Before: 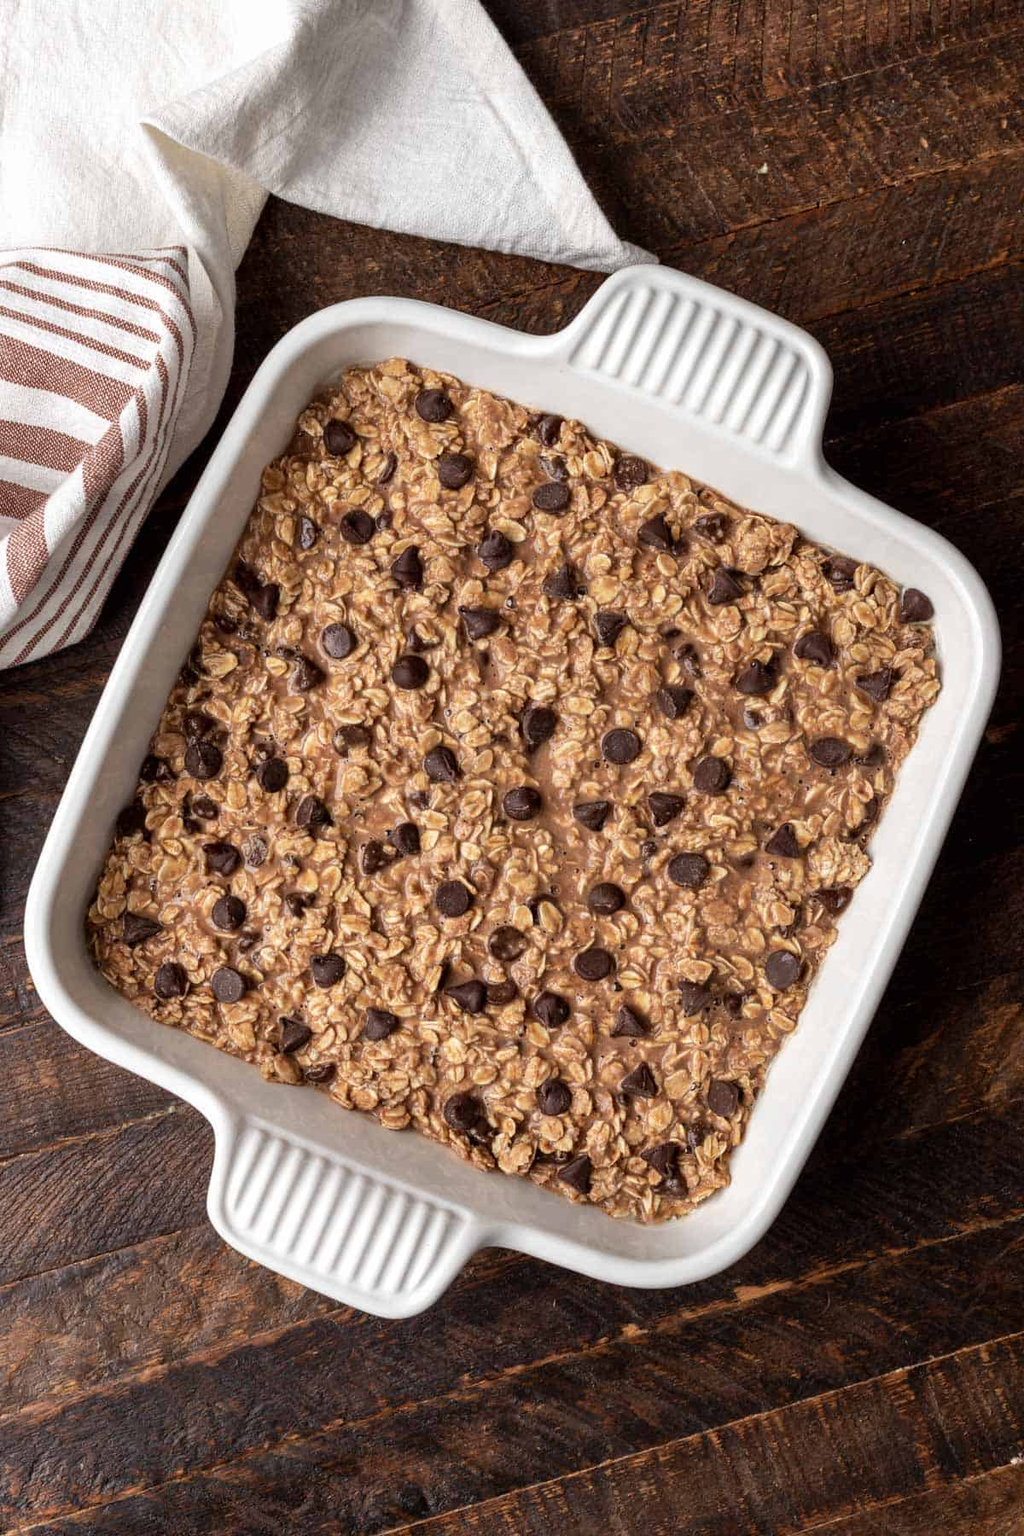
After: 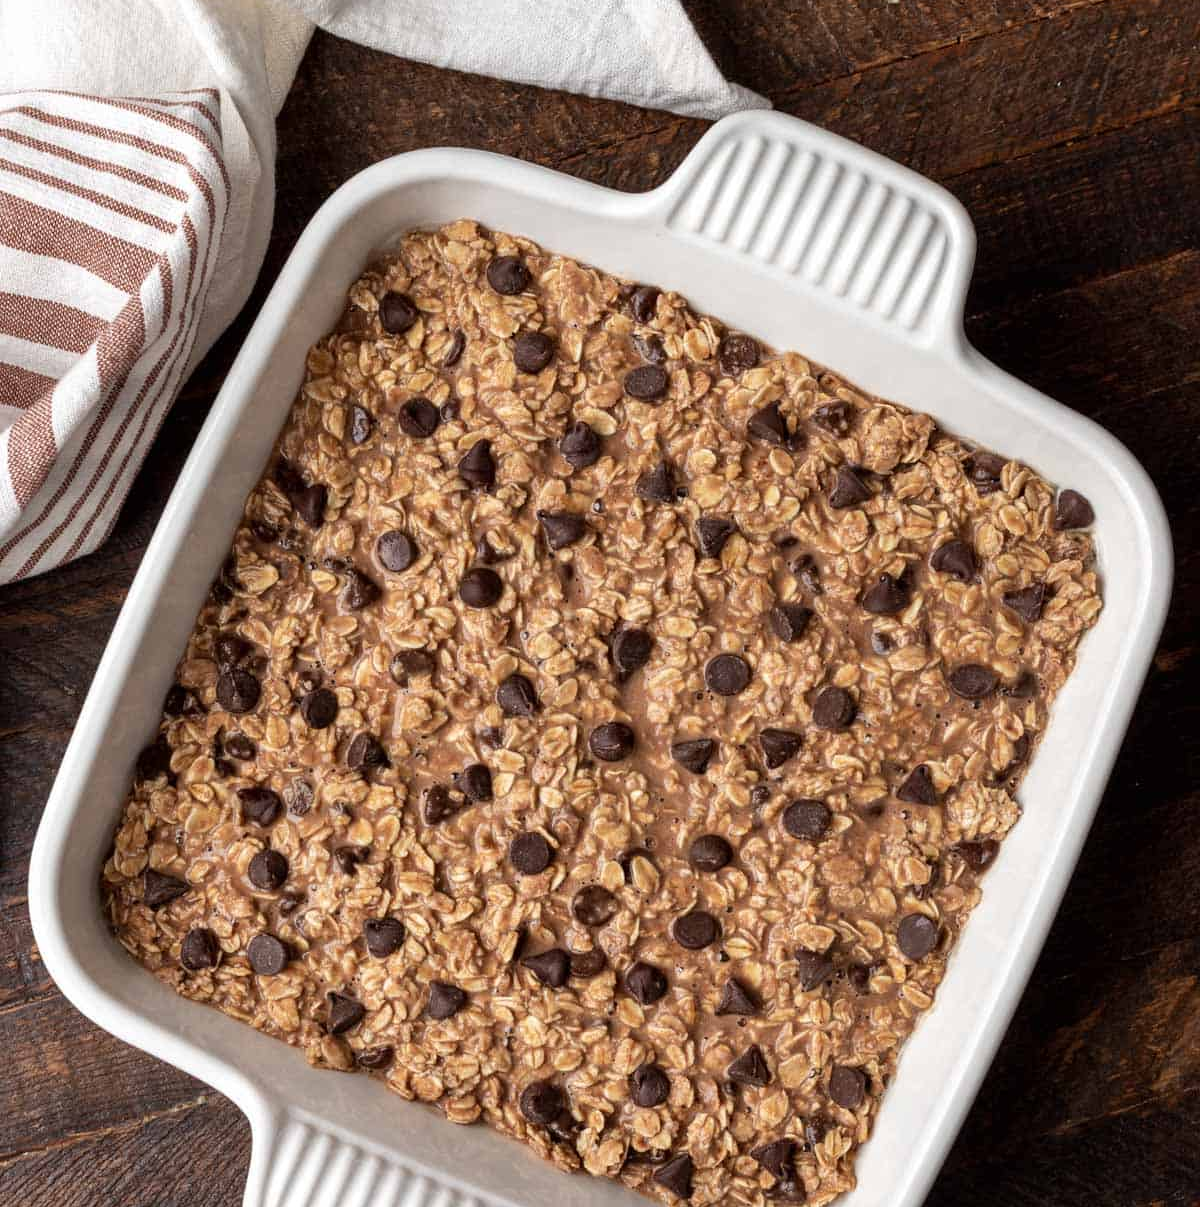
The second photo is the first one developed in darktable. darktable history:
crop: top 11.134%, bottom 21.805%
